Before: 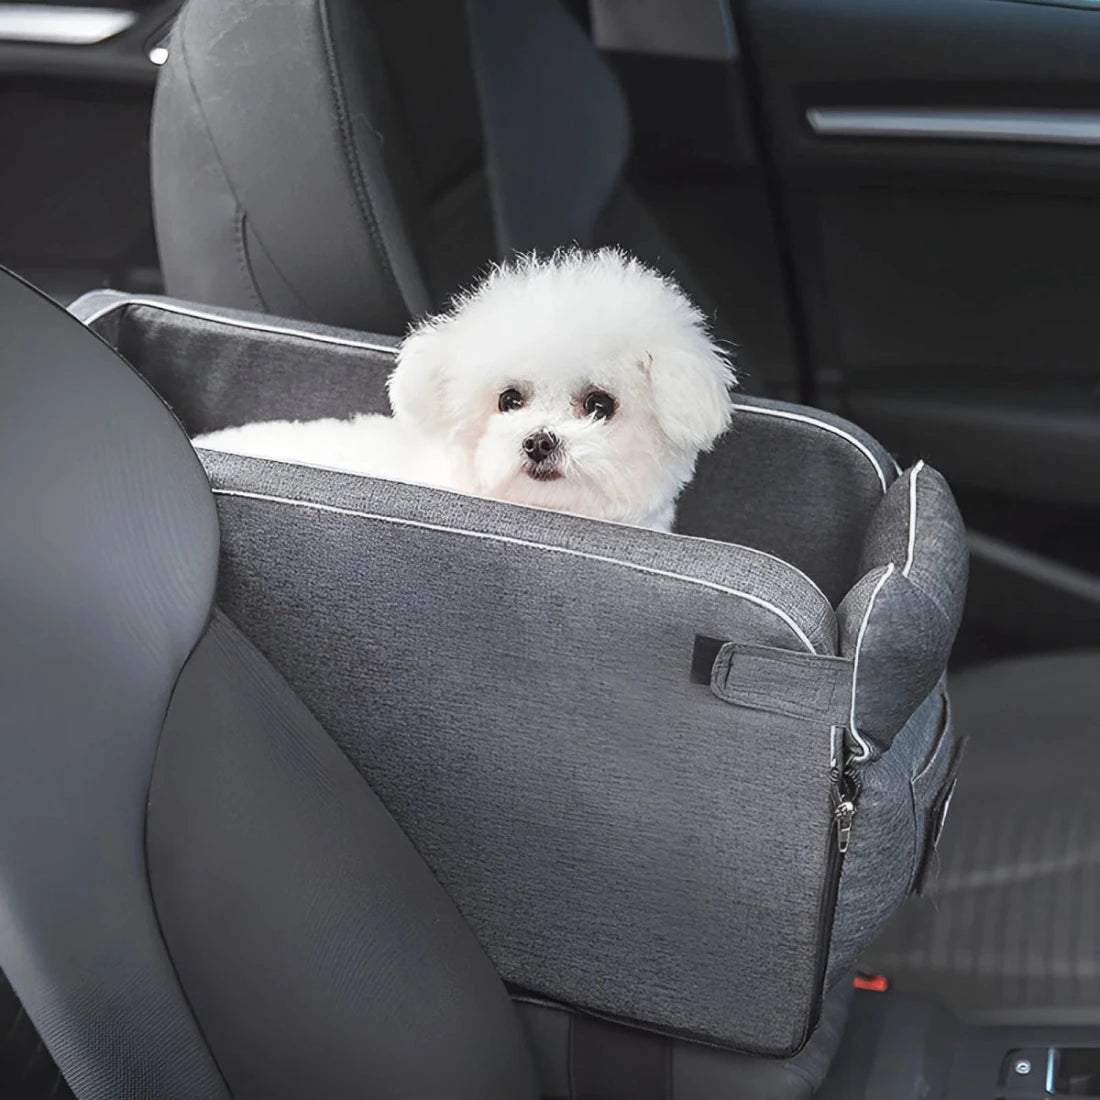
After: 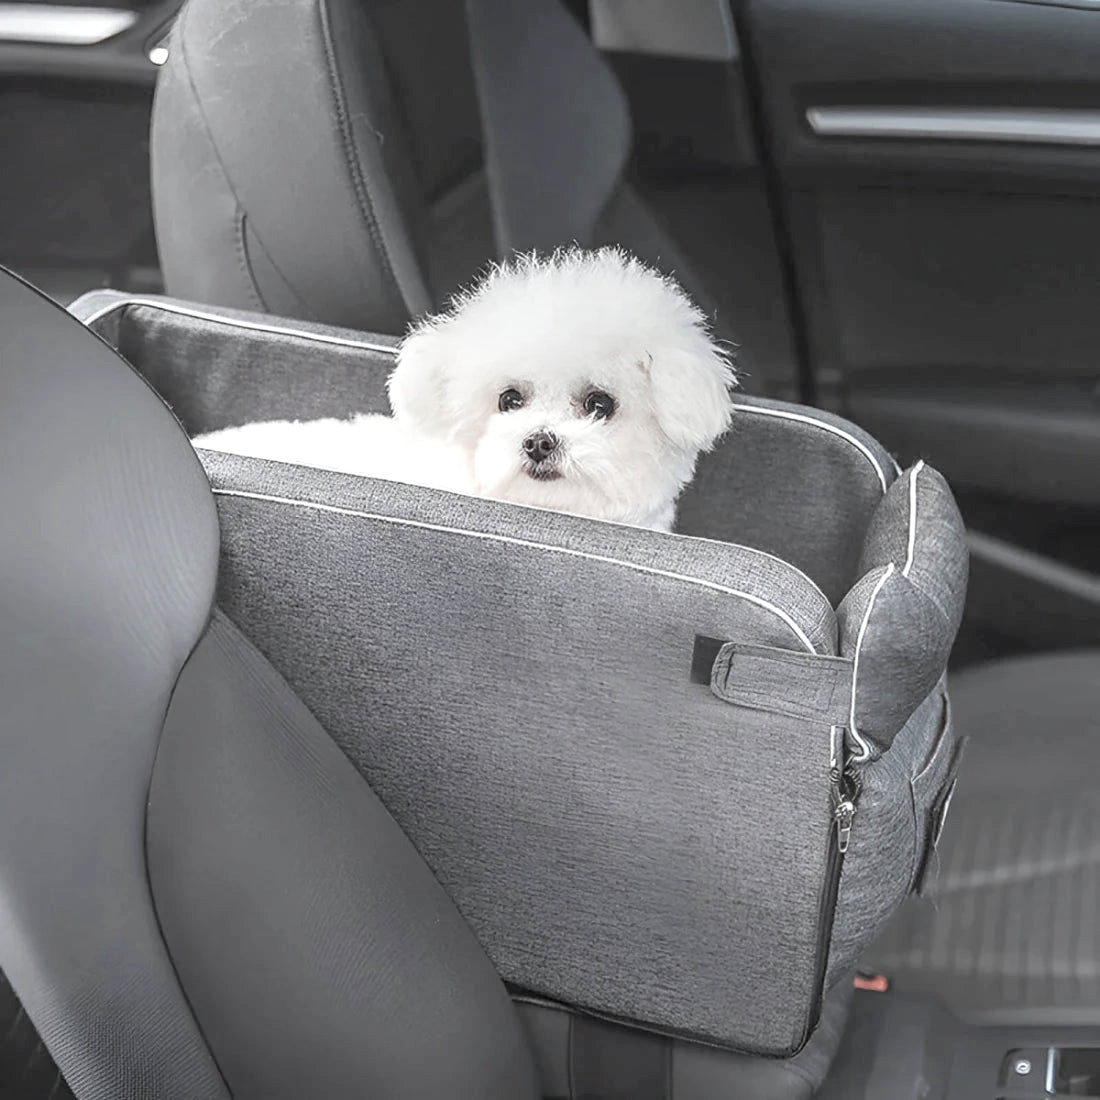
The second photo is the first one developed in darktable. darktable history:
contrast brightness saturation: brightness 0.19, saturation -0.487
local contrast: detail 130%
